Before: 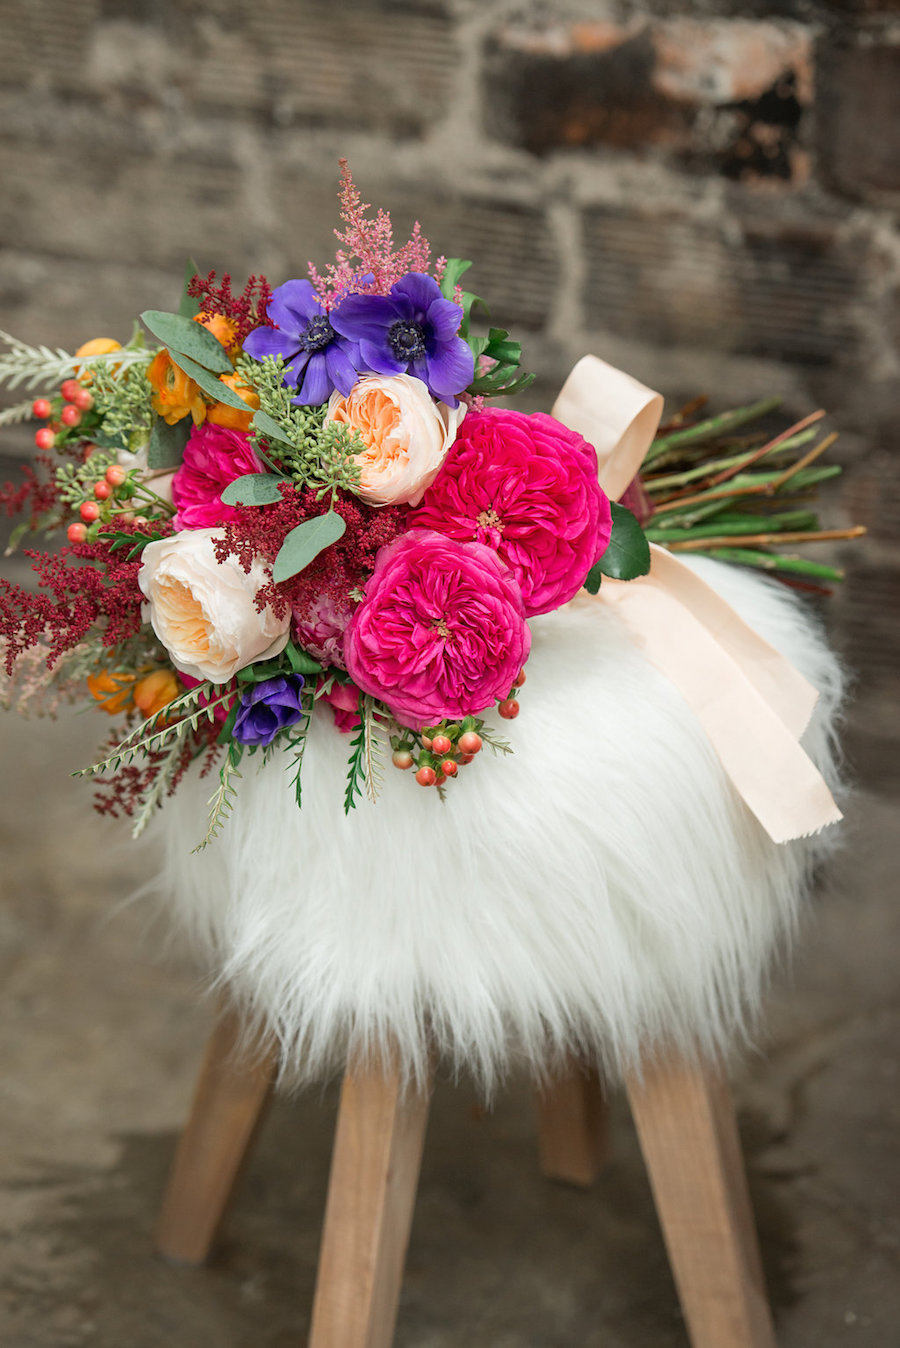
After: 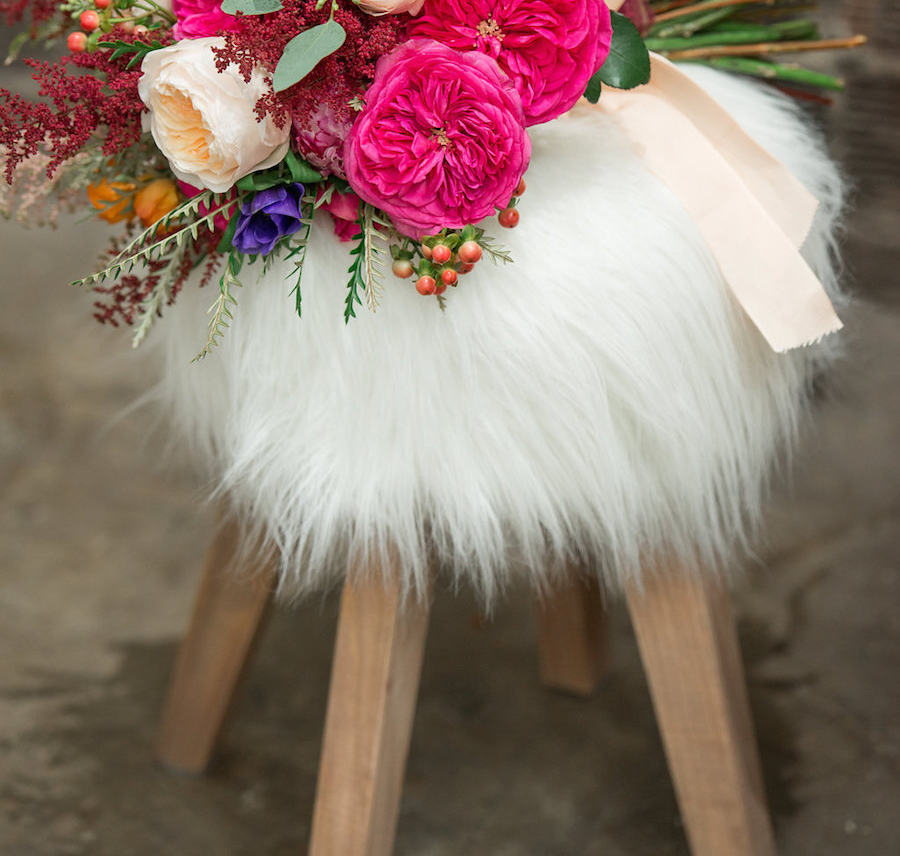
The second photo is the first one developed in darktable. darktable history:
white balance: red 1, blue 1
crop and rotate: top 36.435%
